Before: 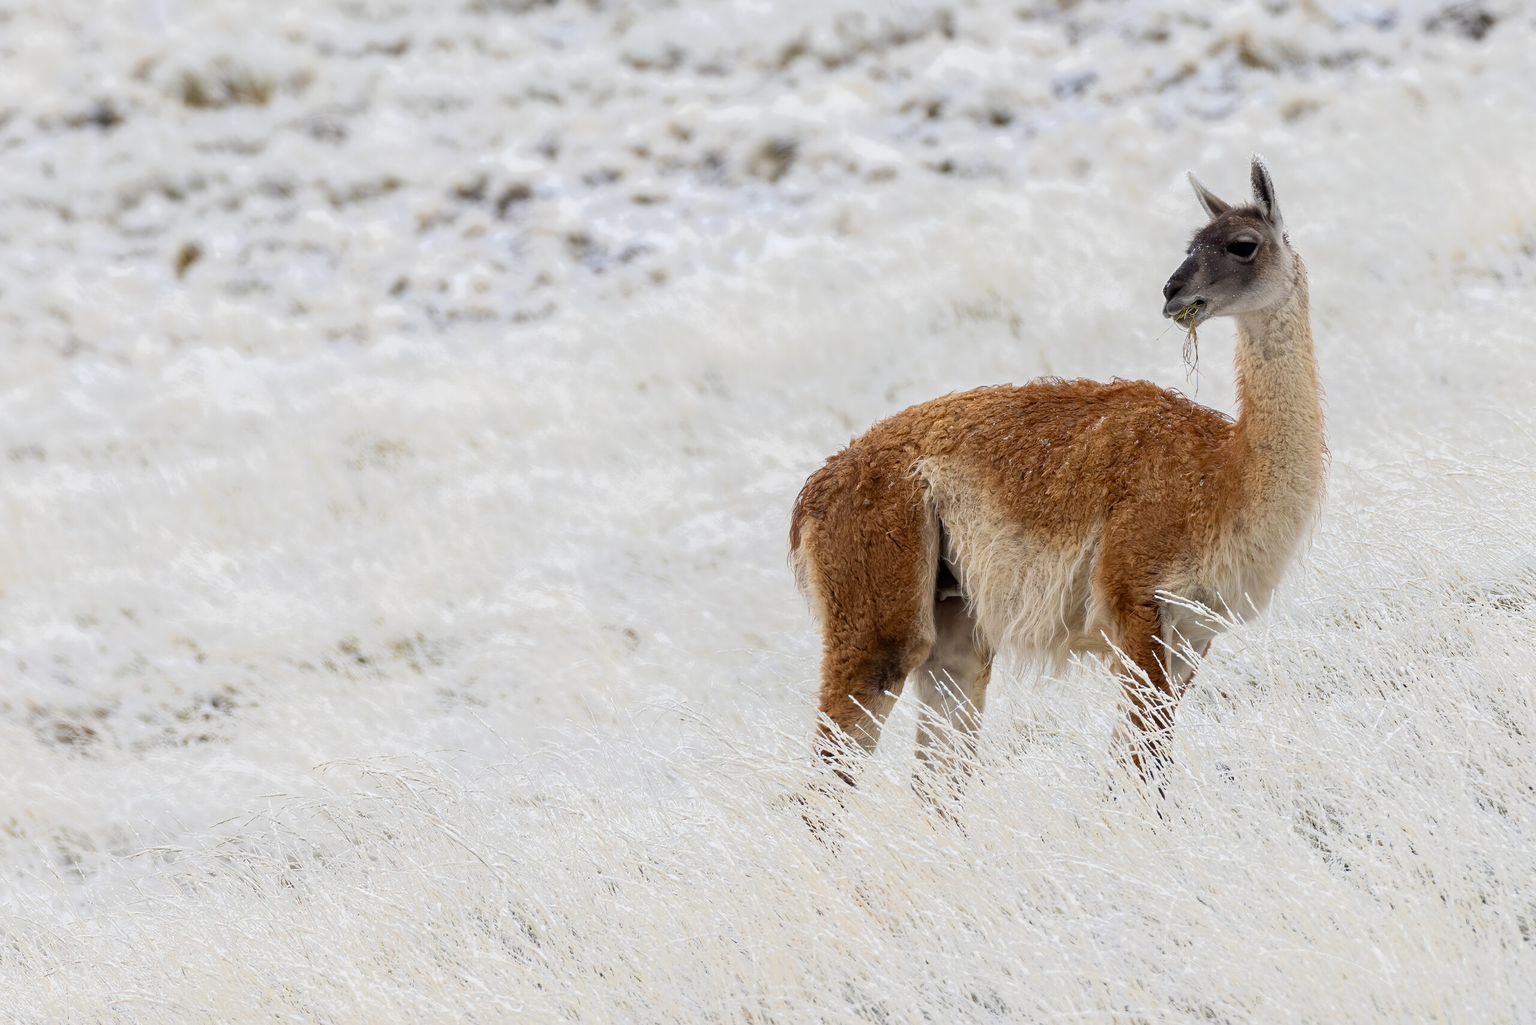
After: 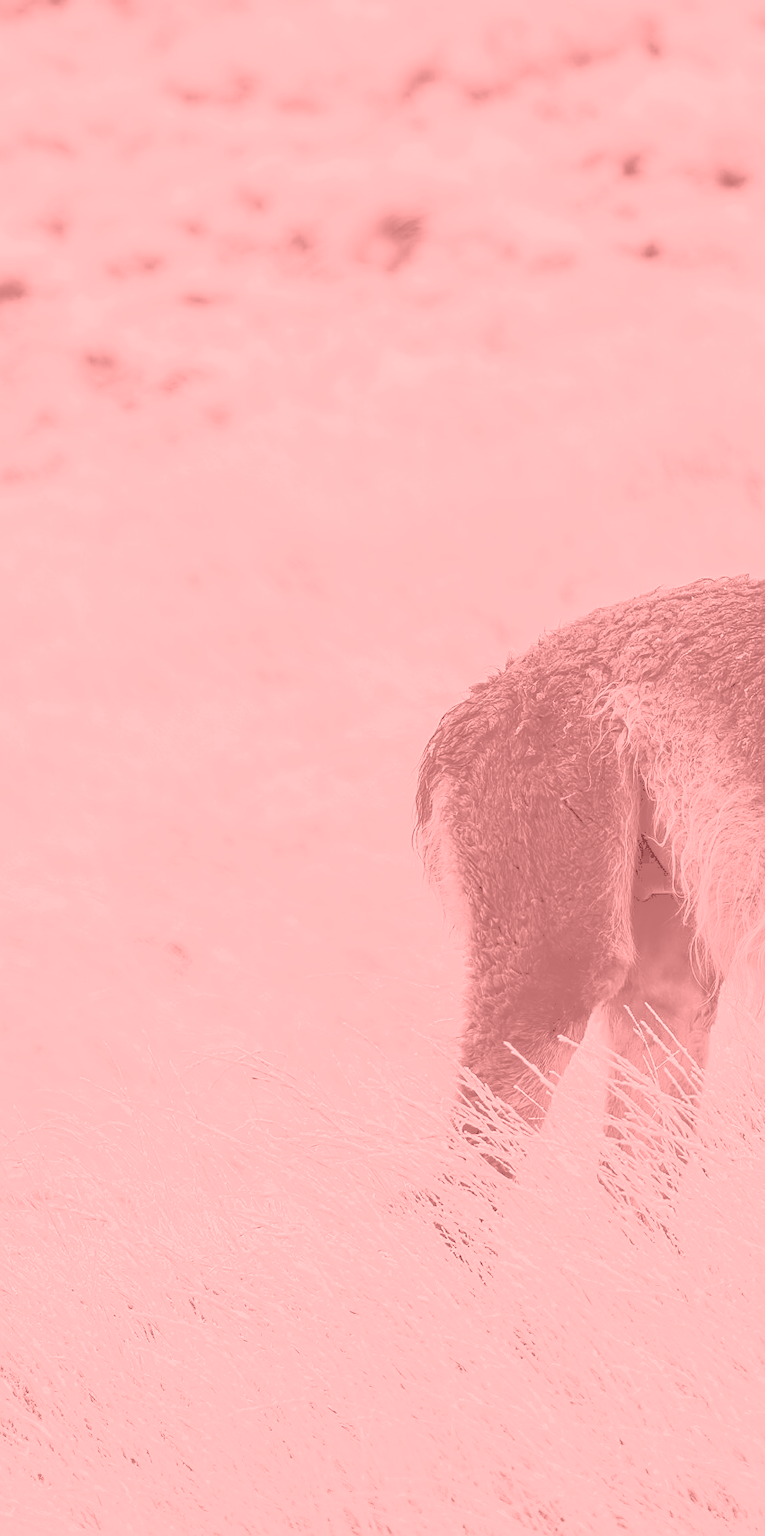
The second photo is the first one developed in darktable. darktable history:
crop: left 33.36%, right 33.36%
local contrast: on, module defaults
tone curve: curves: ch0 [(0, 0) (0.003, 0.301) (0.011, 0.302) (0.025, 0.307) (0.044, 0.313) (0.069, 0.316) (0.1, 0.322) (0.136, 0.325) (0.177, 0.341) (0.224, 0.358) (0.277, 0.386) (0.335, 0.429) (0.399, 0.486) (0.468, 0.556) (0.543, 0.644) (0.623, 0.728) (0.709, 0.796) (0.801, 0.854) (0.898, 0.908) (1, 1)], preserve colors none
sharpen: on, module defaults
colorize: saturation 51%, source mix 50.67%, lightness 50.67%
